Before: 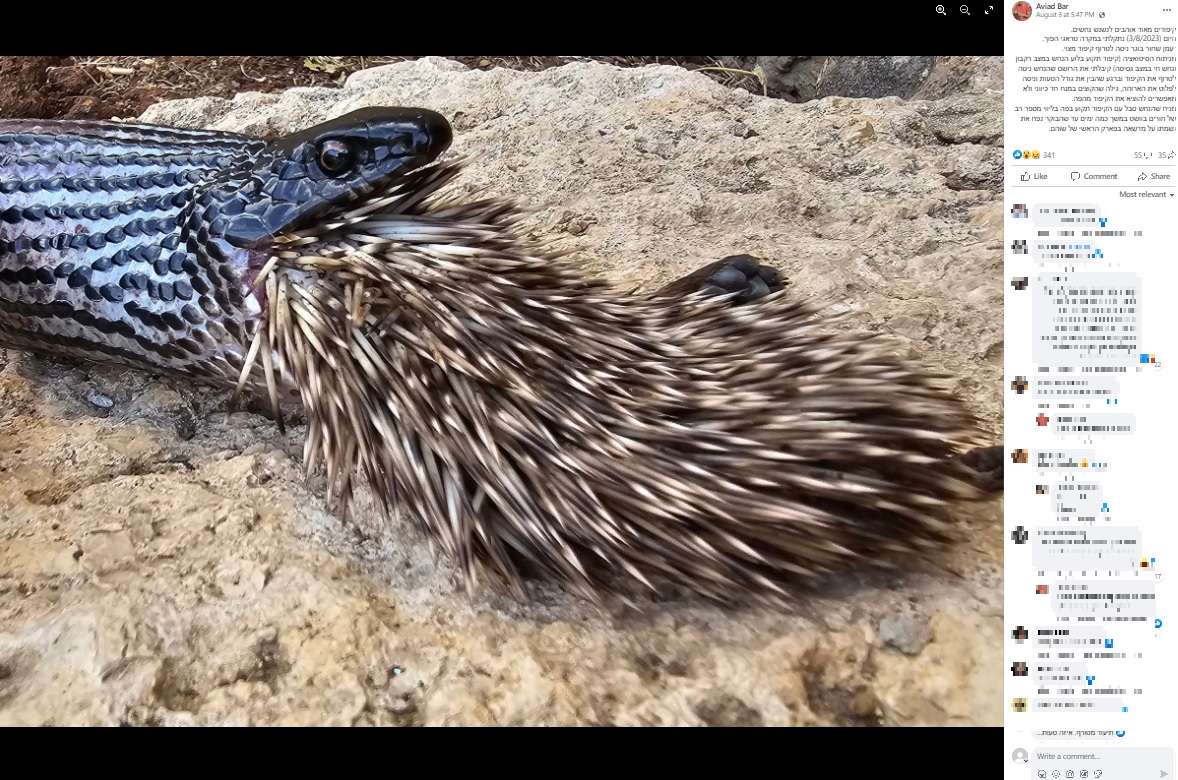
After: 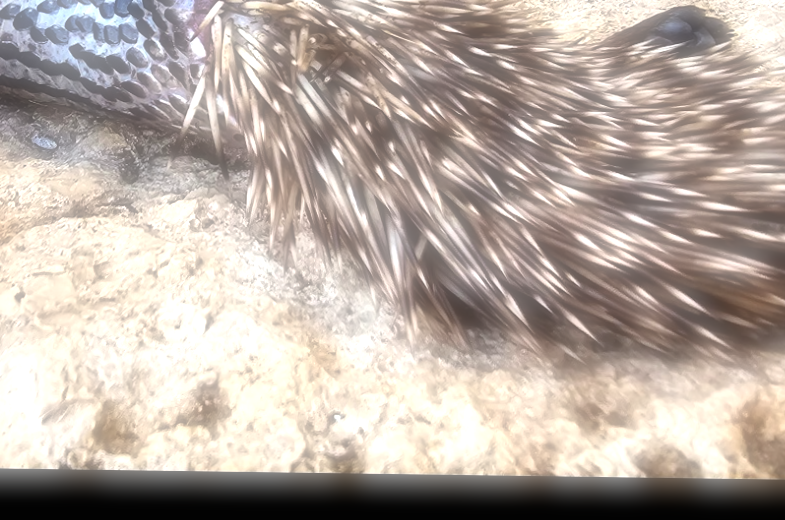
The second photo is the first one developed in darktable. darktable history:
crop and rotate: angle -0.82°, left 3.85%, top 31.828%, right 27.992%
soften: on, module defaults
exposure: black level correction 0, exposure 1 EV, compensate exposure bias true, compensate highlight preservation false
